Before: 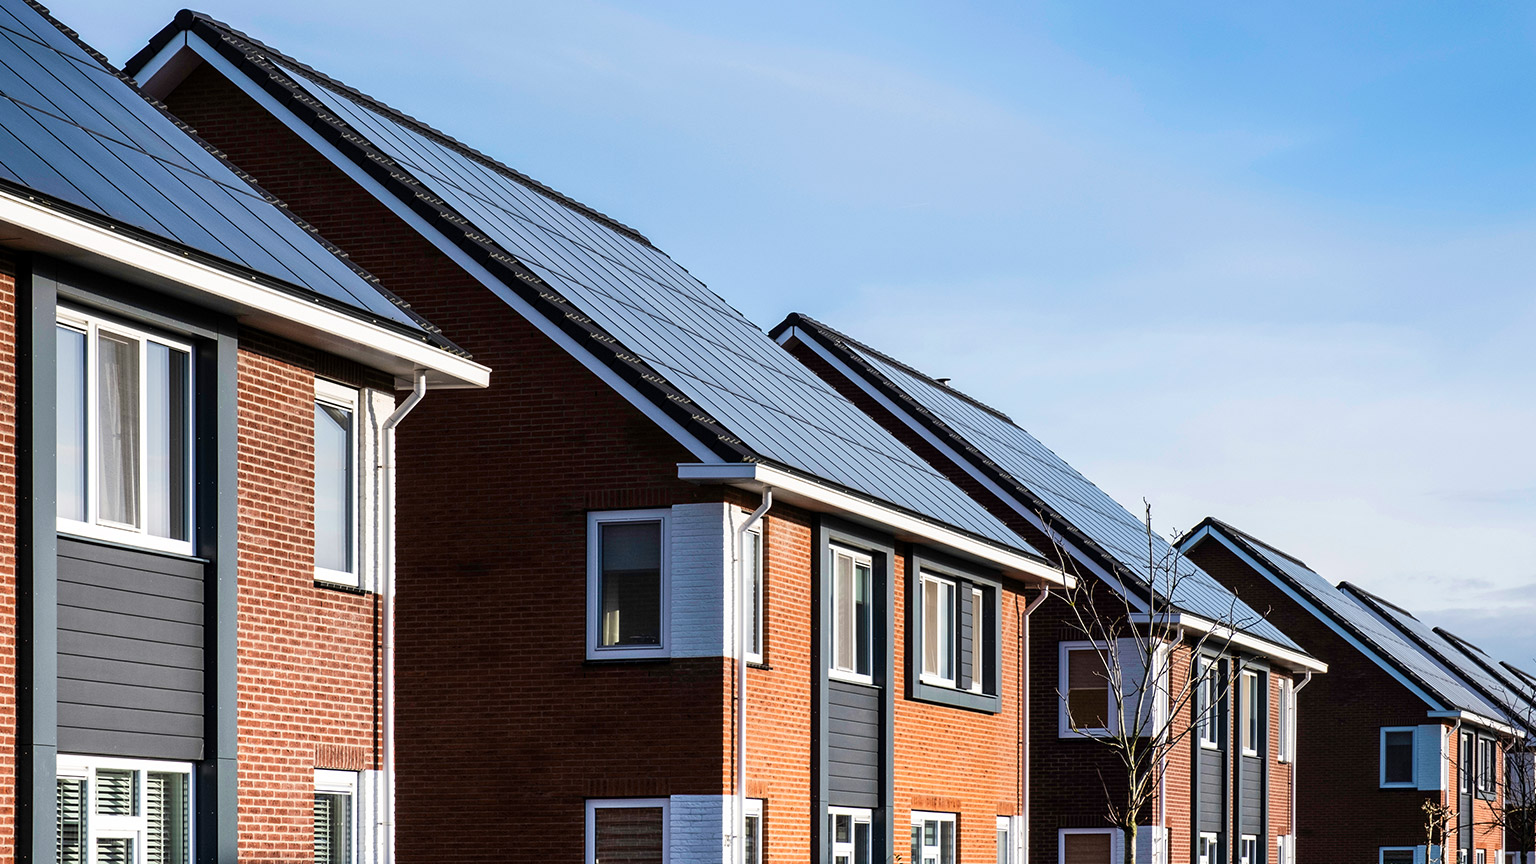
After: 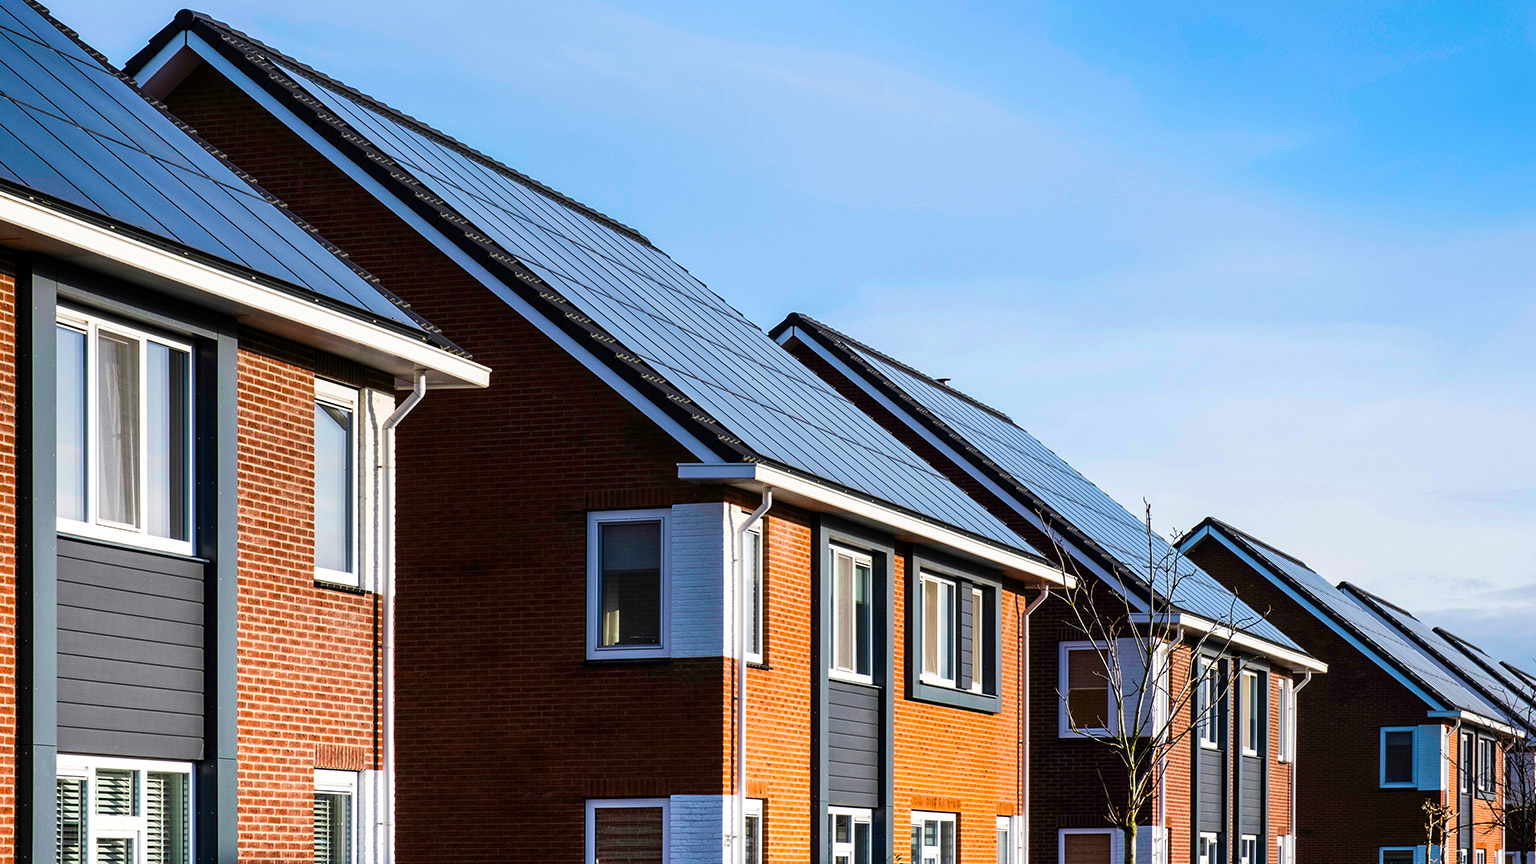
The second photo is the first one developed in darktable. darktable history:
color balance rgb: power › hue 73.8°, perceptual saturation grading › global saturation 25.417%, global vibrance 20%
